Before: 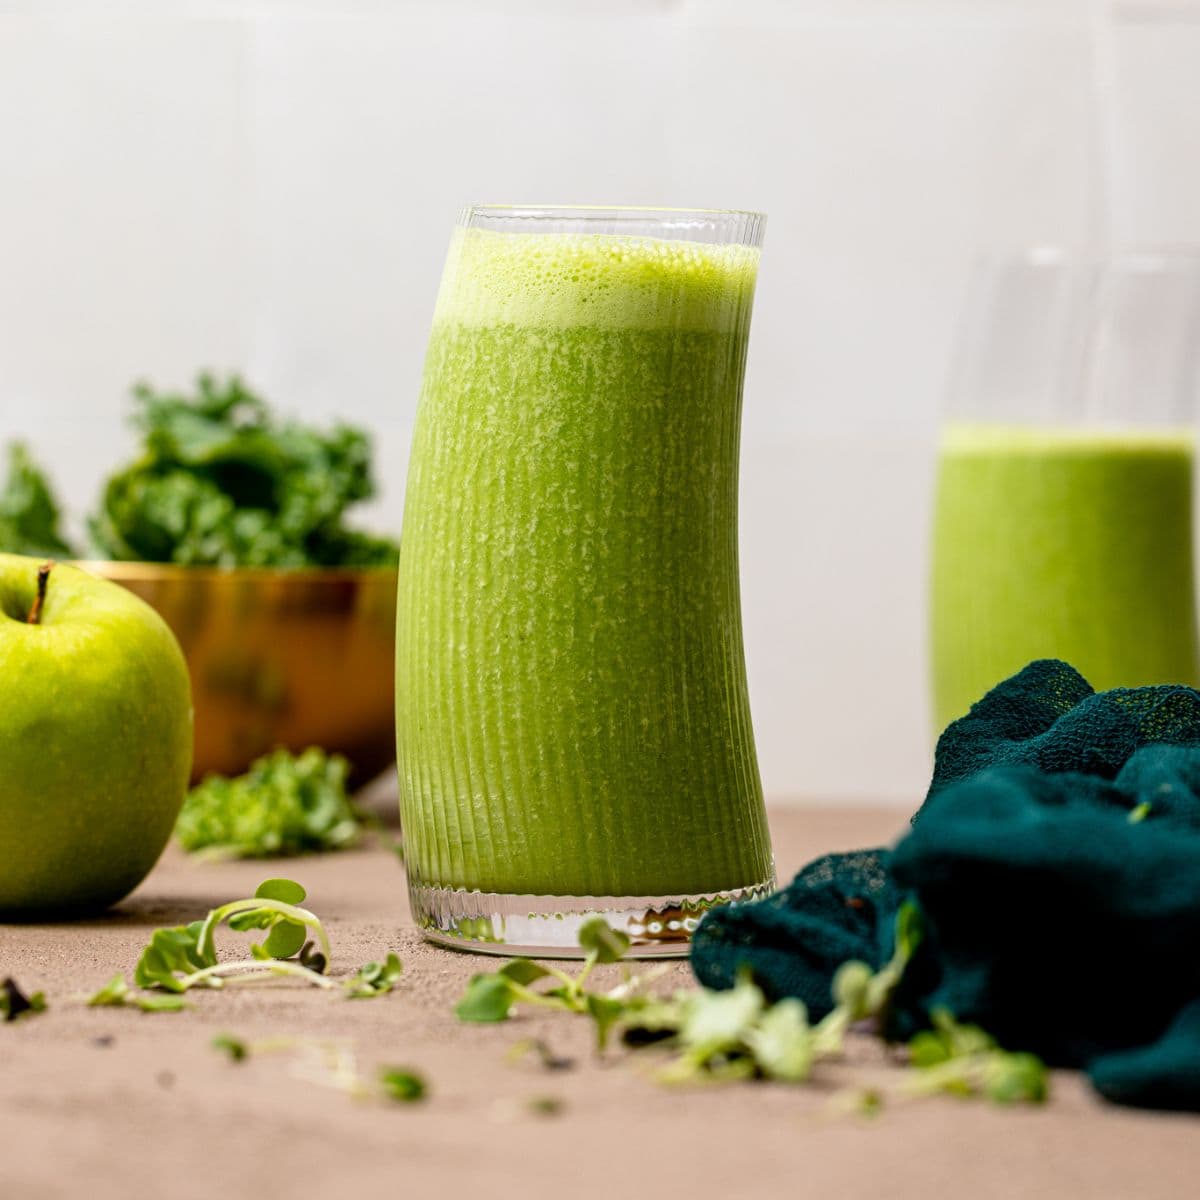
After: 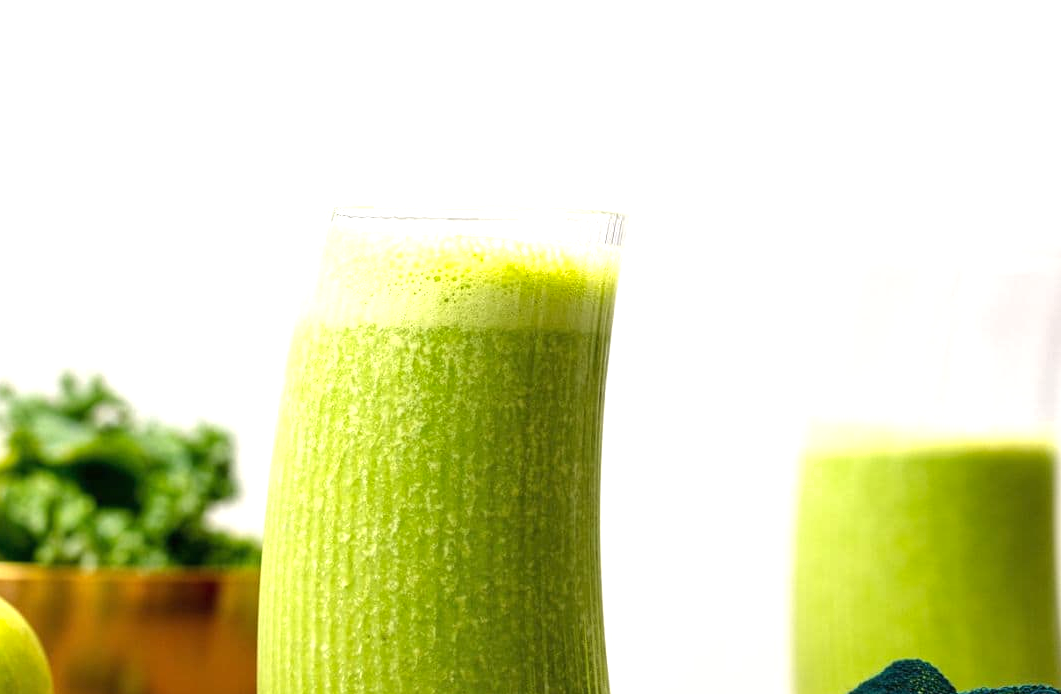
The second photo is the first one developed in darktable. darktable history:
crop and rotate: left 11.507%, bottom 42.108%
shadows and highlights: shadows 25.84, highlights -26.56
exposure: exposure 0.719 EV, compensate highlight preservation false
